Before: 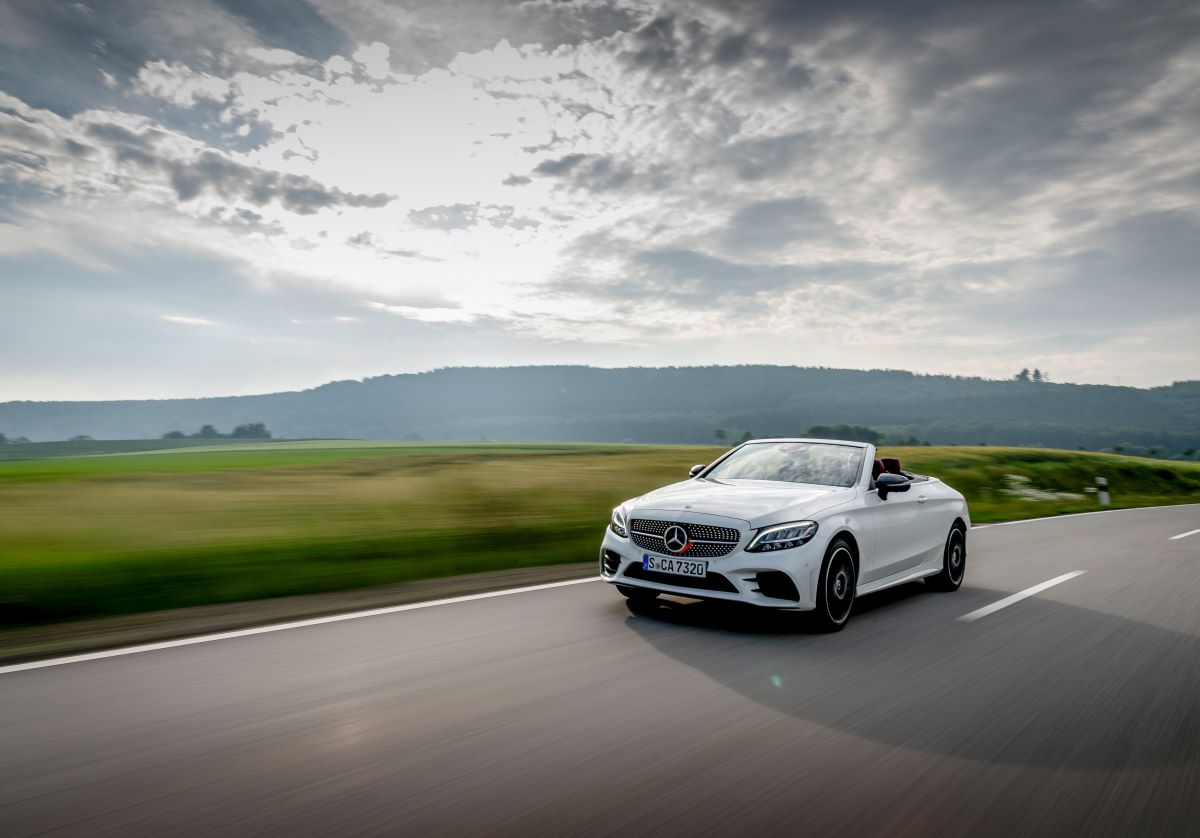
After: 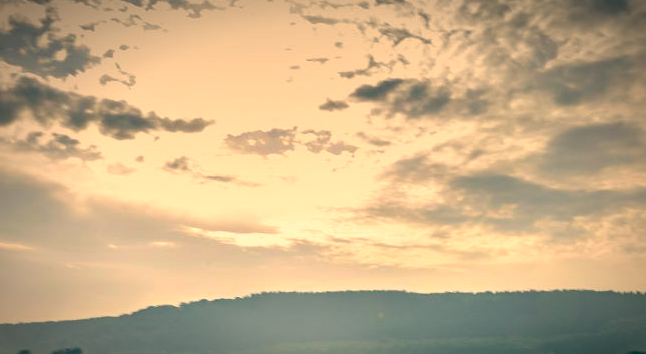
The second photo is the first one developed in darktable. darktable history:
crop: left 15.306%, top 9.065%, right 30.789%, bottom 48.638%
shadows and highlights: low approximation 0.01, soften with gaussian
color correction: highlights a* 2.72, highlights b* 22.8
color balance rgb: perceptual saturation grading › global saturation 40%, global vibrance 15%
color balance: lift [1.006, 0.985, 1.002, 1.015], gamma [1, 0.953, 1.008, 1.047], gain [1.076, 1.13, 1.004, 0.87]
vignetting: fall-off start 70.97%, brightness -0.584, saturation -0.118, width/height ratio 1.333
exposure: exposure 0 EV, compensate highlight preservation false
